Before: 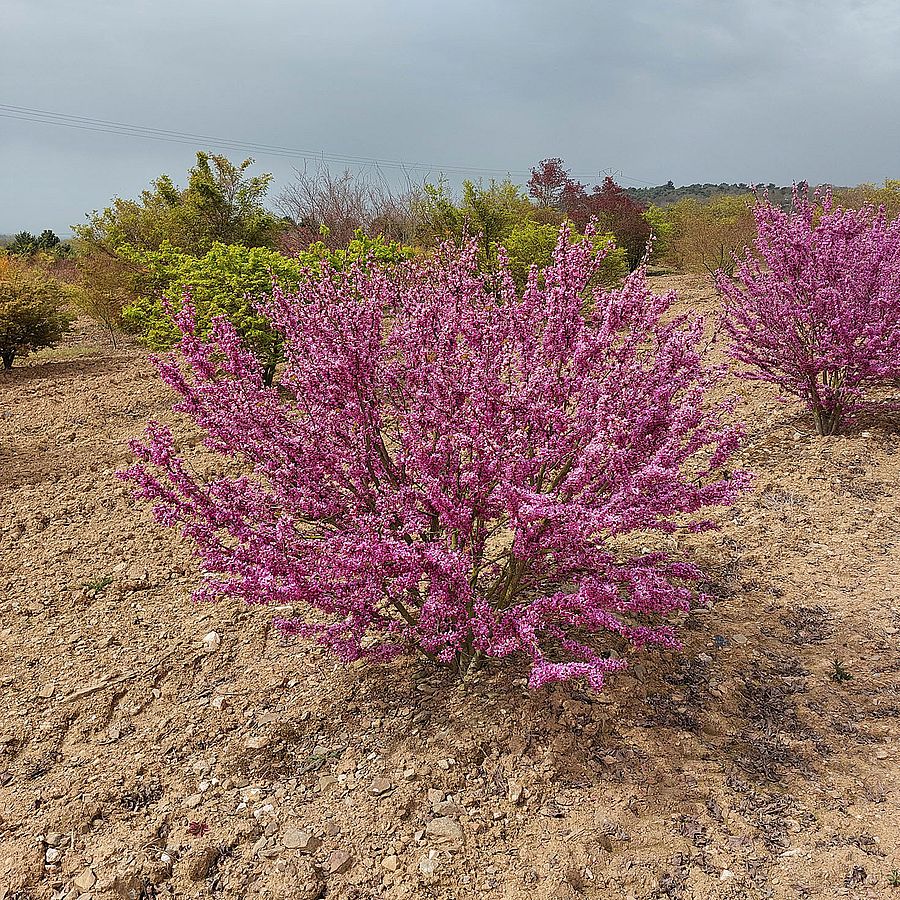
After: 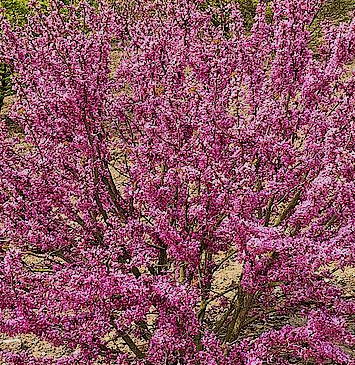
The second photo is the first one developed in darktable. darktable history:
crop: left 30.293%, top 29.713%, right 30.158%, bottom 29.657%
exposure: exposure 0.125 EV, compensate exposure bias true, compensate highlight preservation false
levels: levels [0, 0.476, 0.951]
filmic rgb: black relative exposure -7.65 EV, white relative exposure 4.56 EV, hardness 3.61, color science v6 (2022)
